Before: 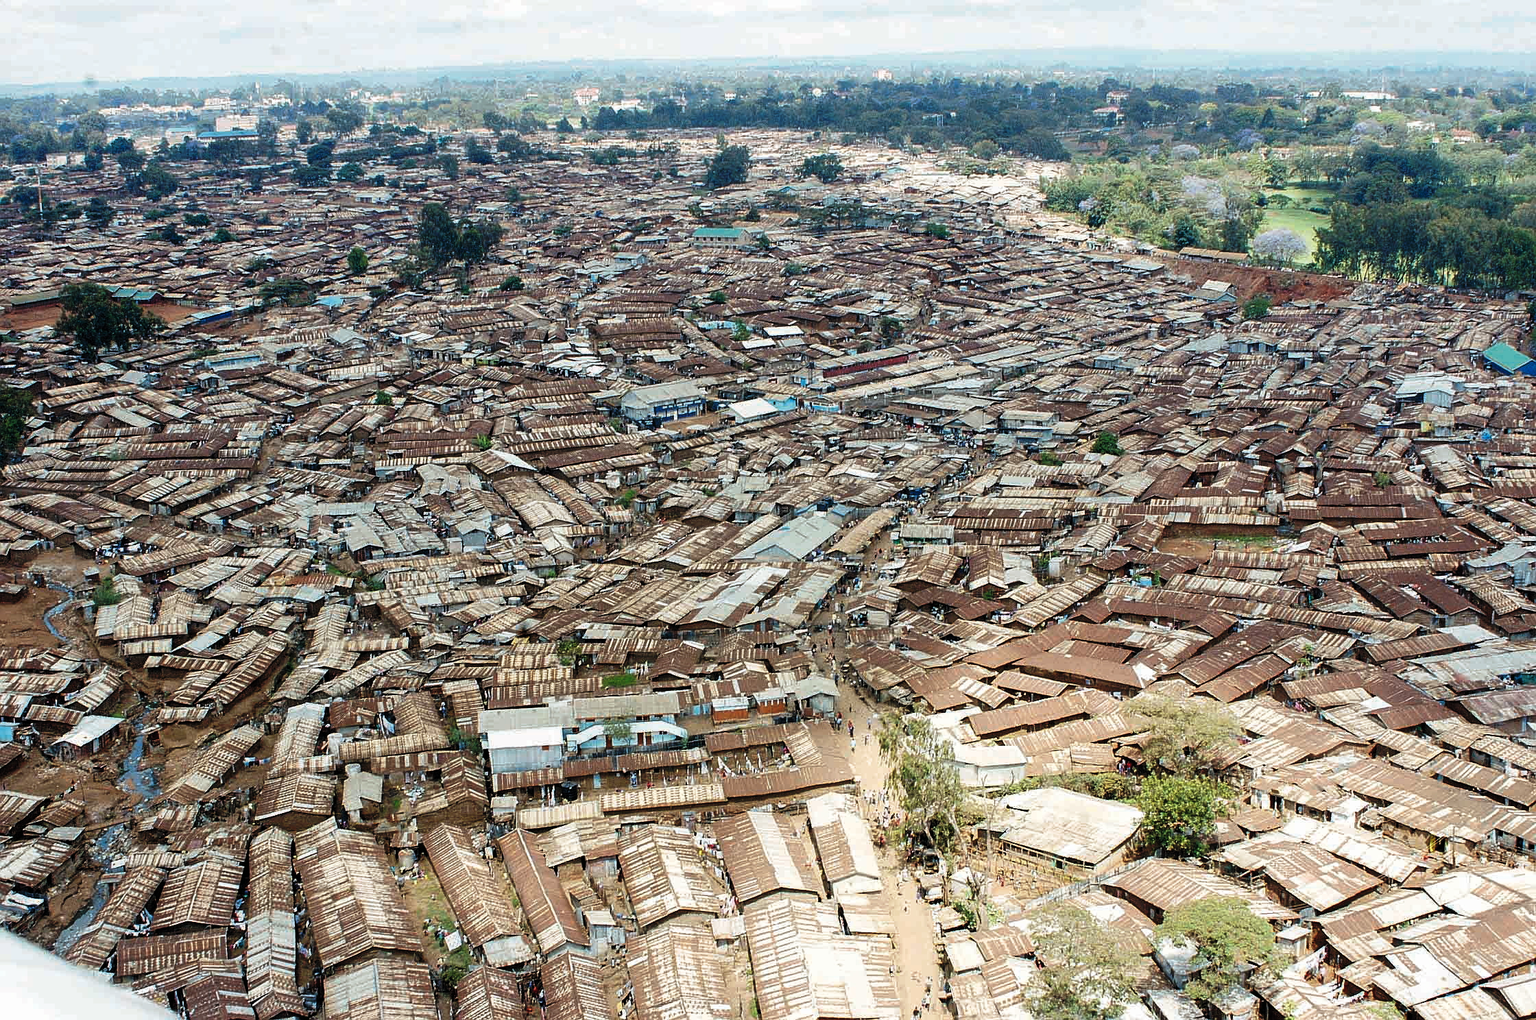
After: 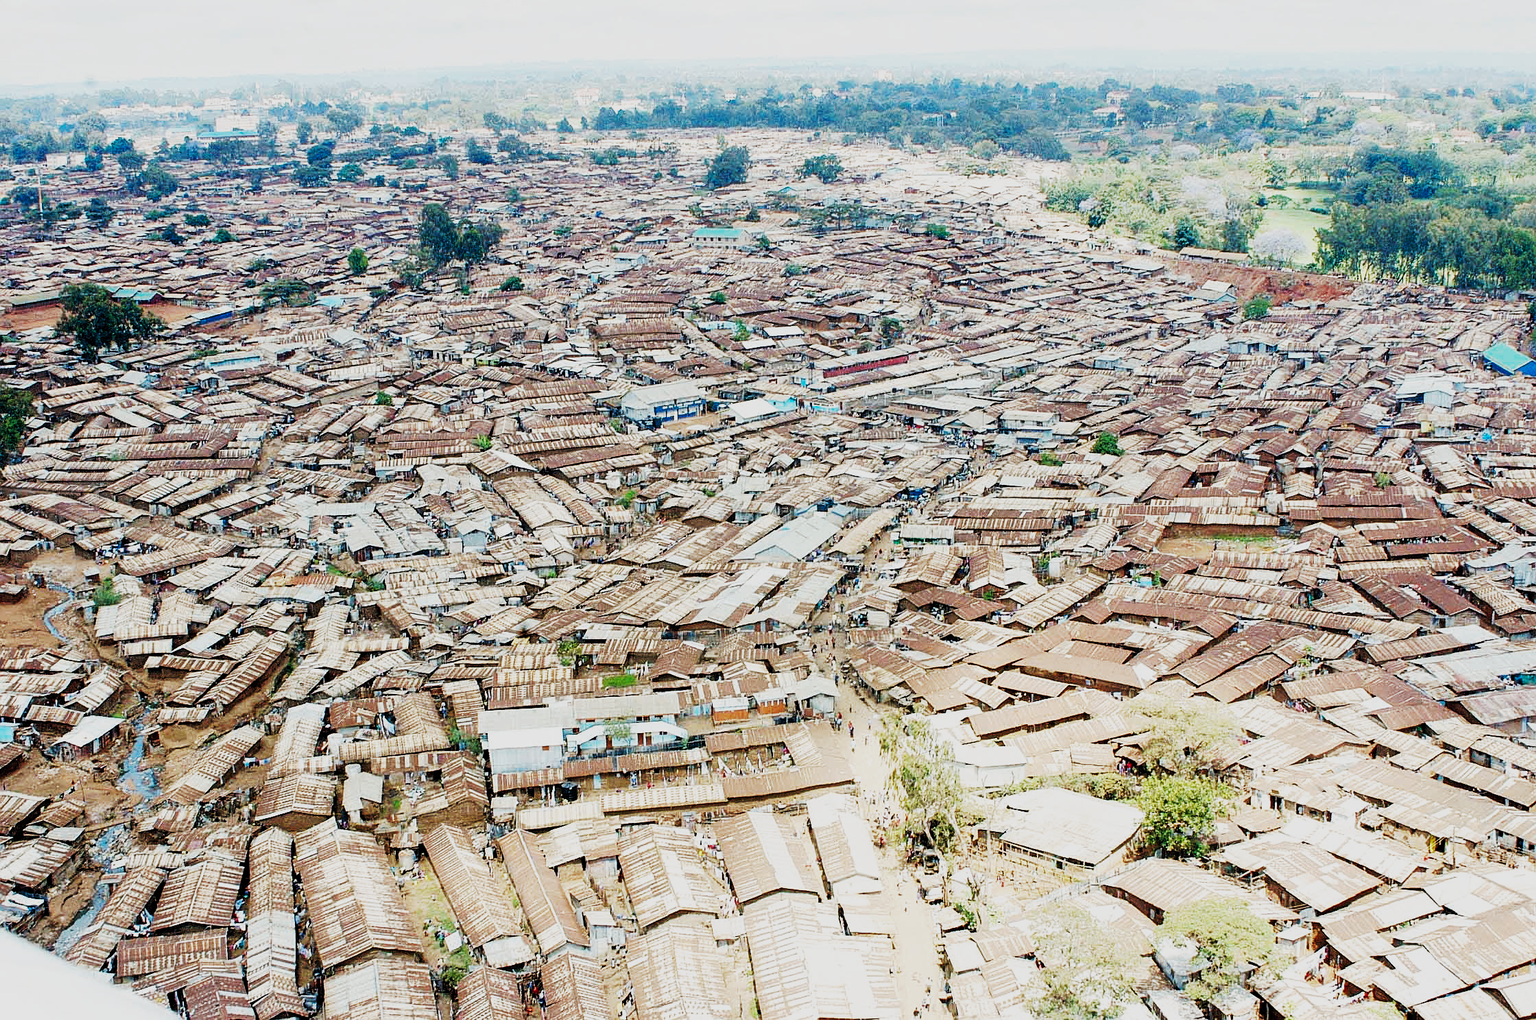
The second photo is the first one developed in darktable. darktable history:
shadows and highlights: radius 121.13, shadows 21.4, white point adjustment -9.72, highlights -14.39, soften with gaussian
base curve: curves: ch0 [(0, 0) (0.04, 0.03) (0.133, 0.232) (0.448, 0.748) (0.843, 0.968) (1, 1)]
